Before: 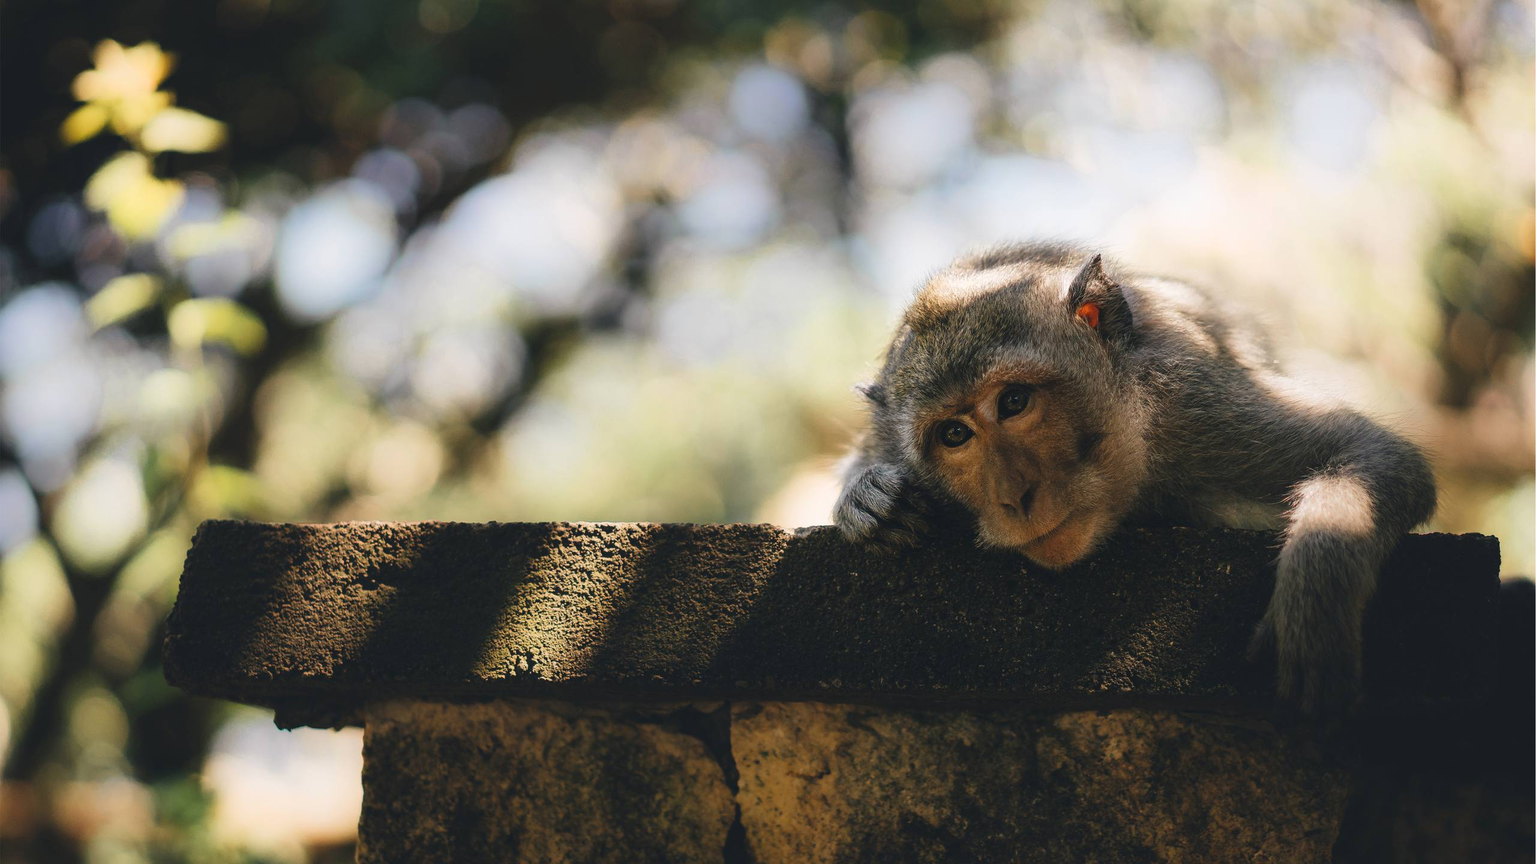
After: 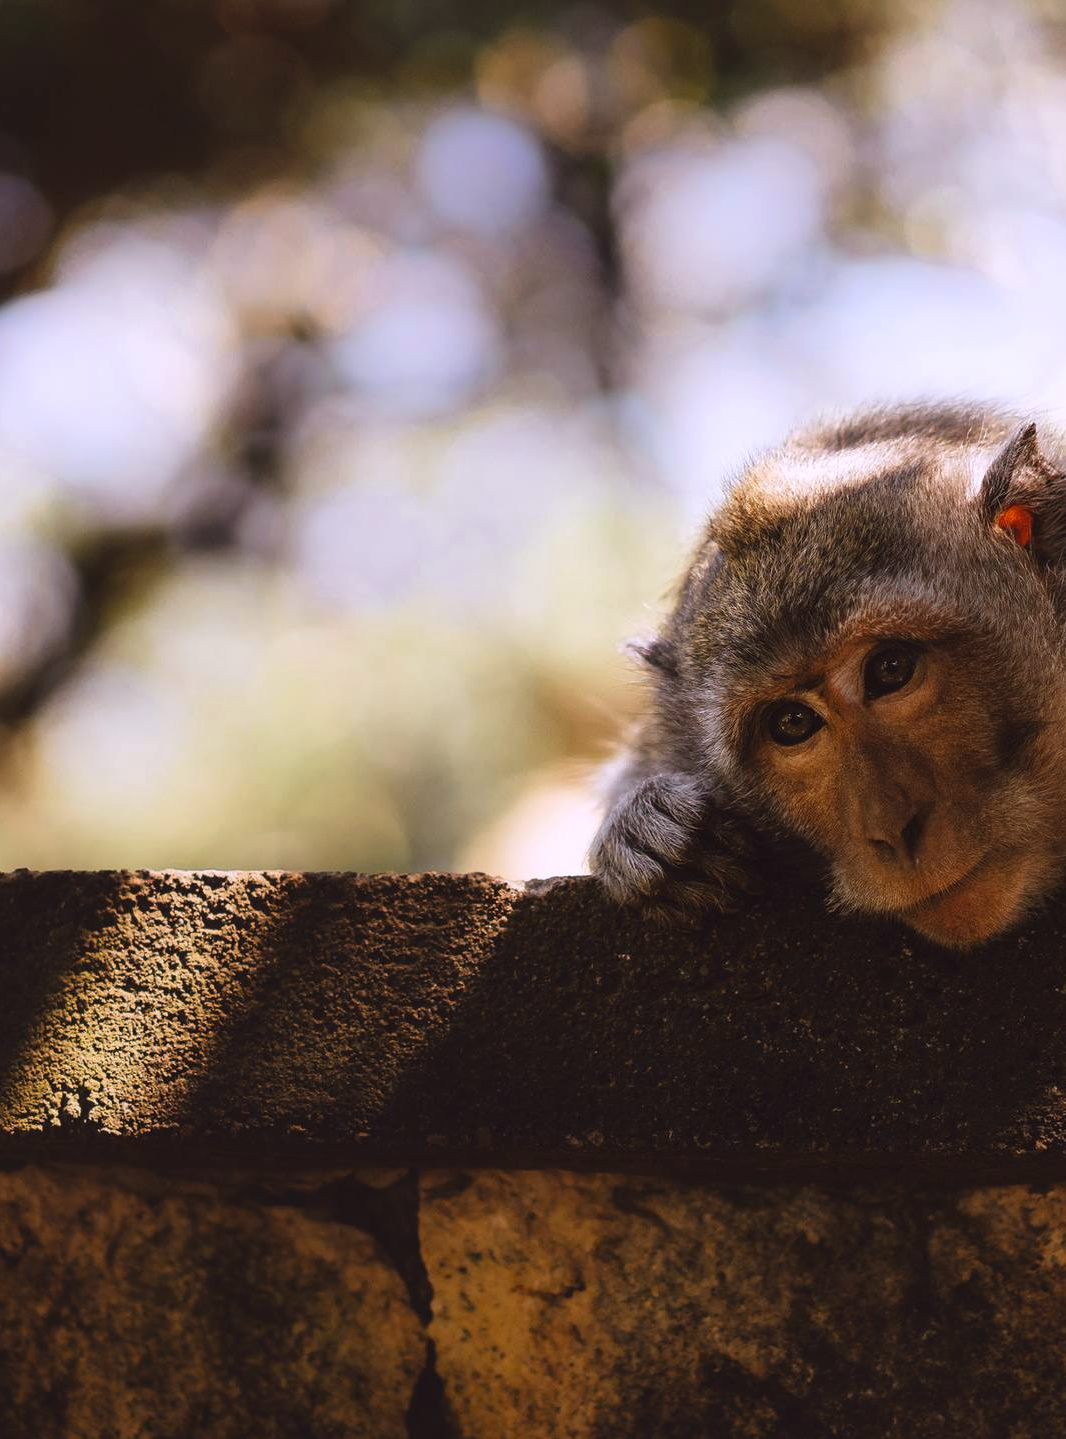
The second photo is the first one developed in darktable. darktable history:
crop: left 31.229%, right 27.105%
white balance: red 1.004, blue 1.096
rgb levels: mode RGB, independent channels, levels [[0, 0.5, 1], [0, 0.521, 1], [0, 0.536, 1]]
